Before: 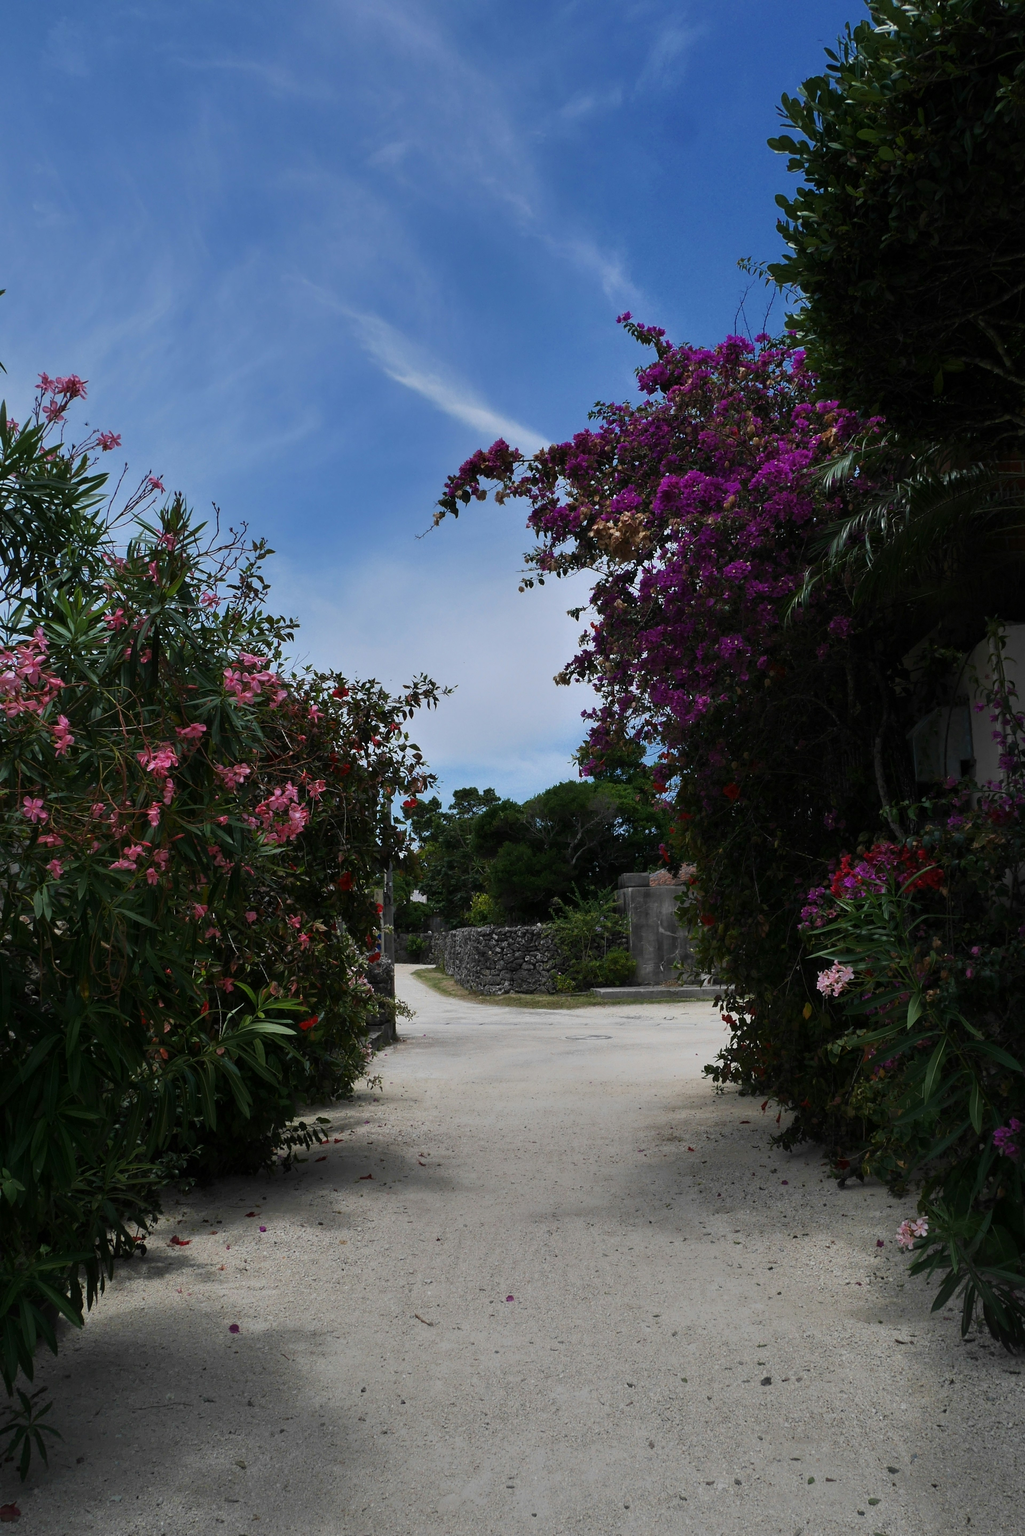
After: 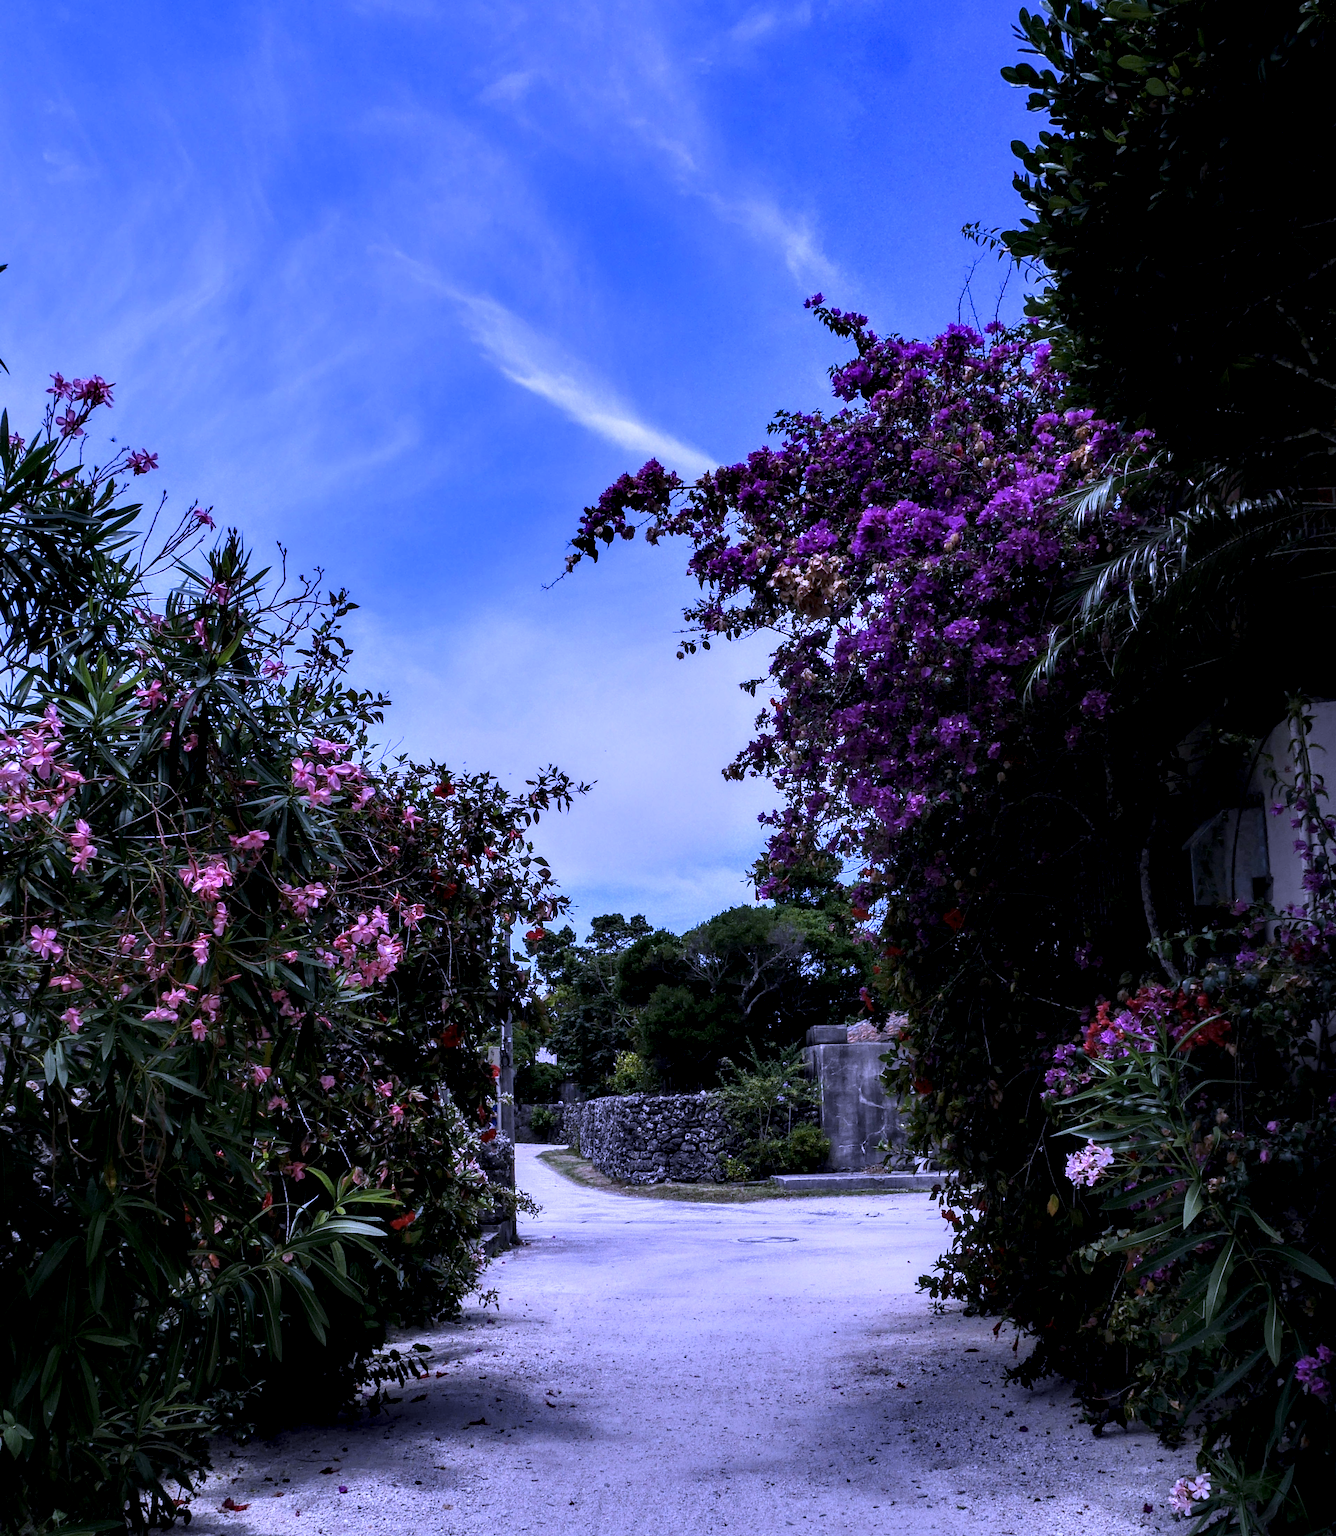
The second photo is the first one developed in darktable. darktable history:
crop: top 5.667%, bottom 17.637%
local contrast: highlights 19%, detail 186%
white balance: red 0.98, blue 1.61
